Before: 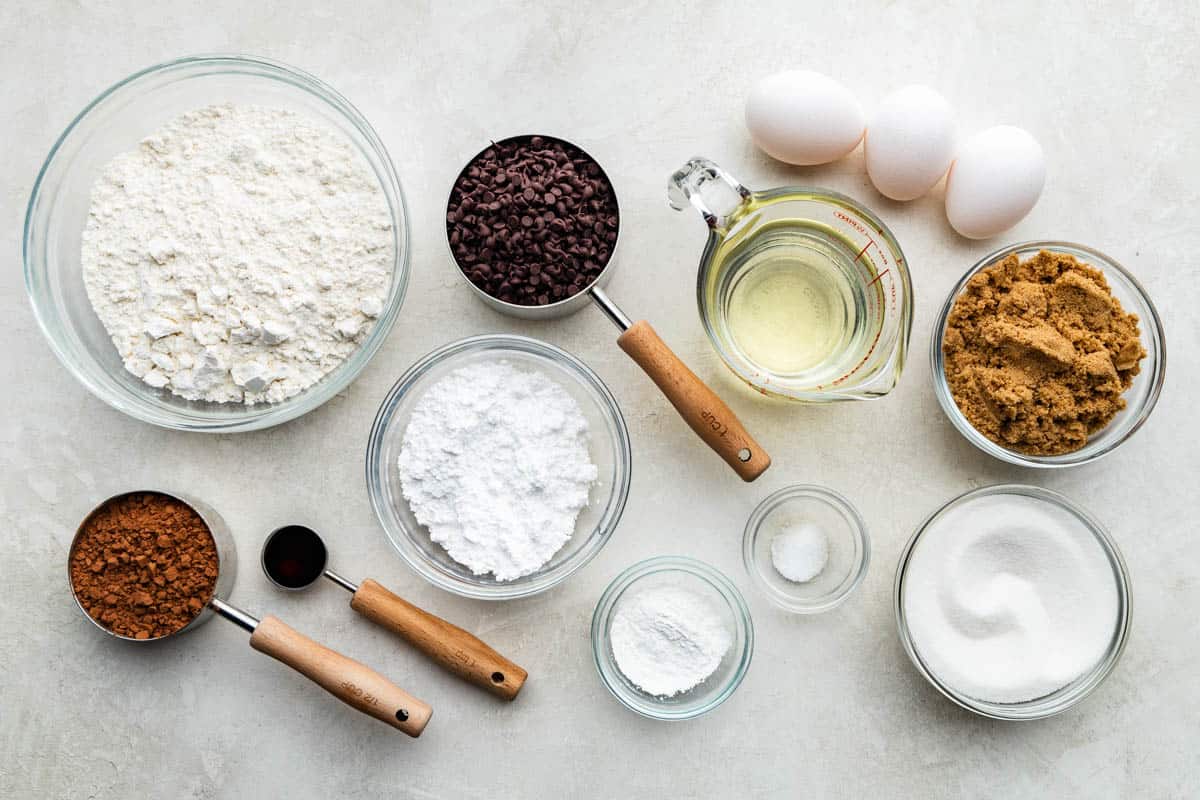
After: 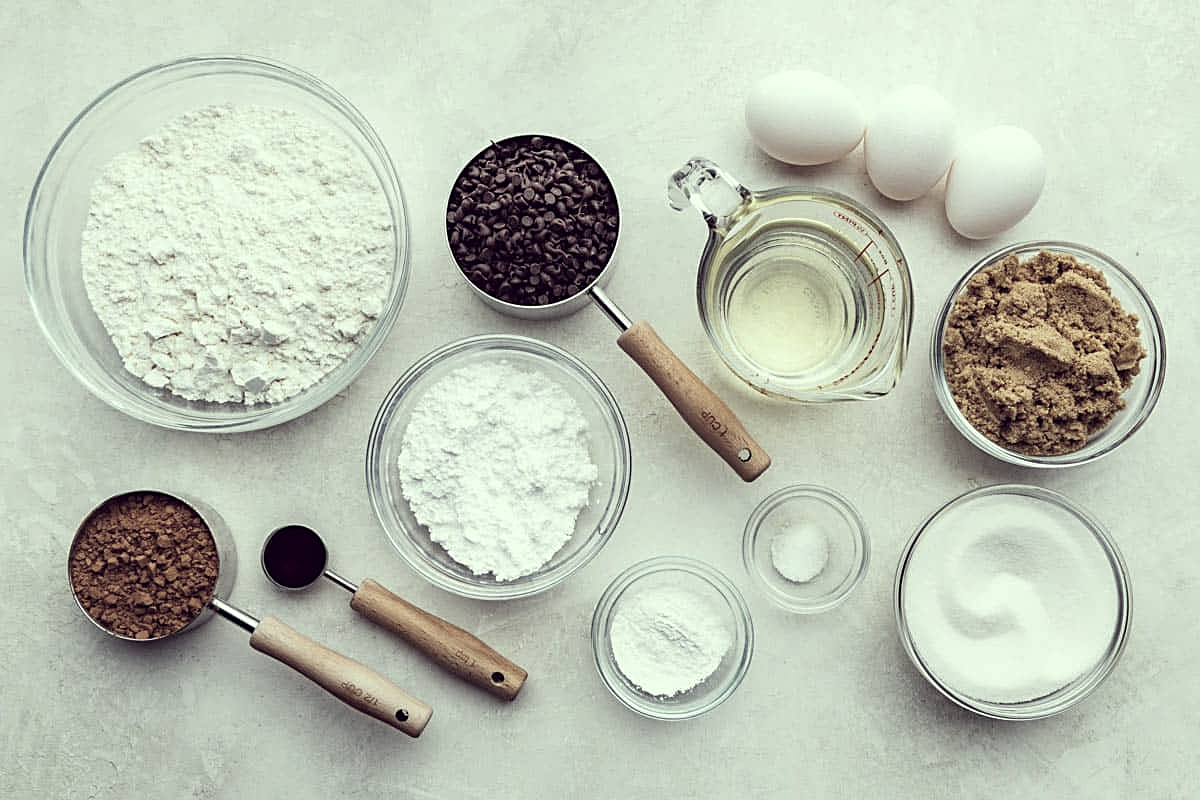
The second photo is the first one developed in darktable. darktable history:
color correction: highlights a* -20.17, highlights b* 20.27, shadows a* 20.03, shadows b* -20.46, saturation 0.43
sharpen: on, module defaults
